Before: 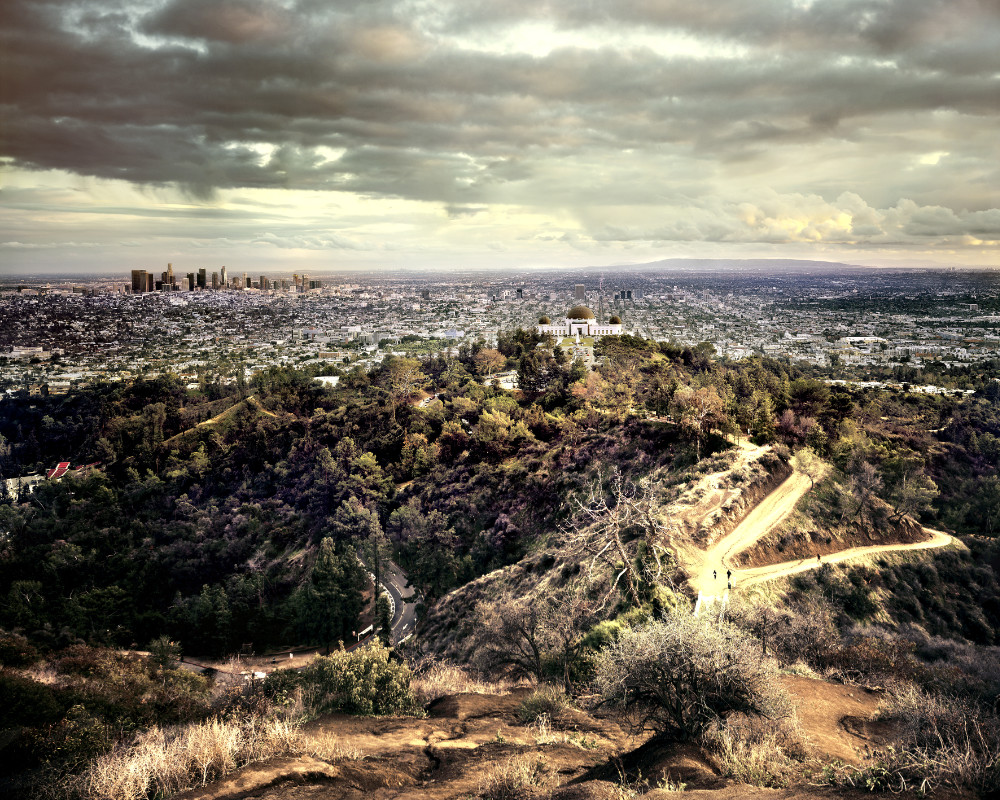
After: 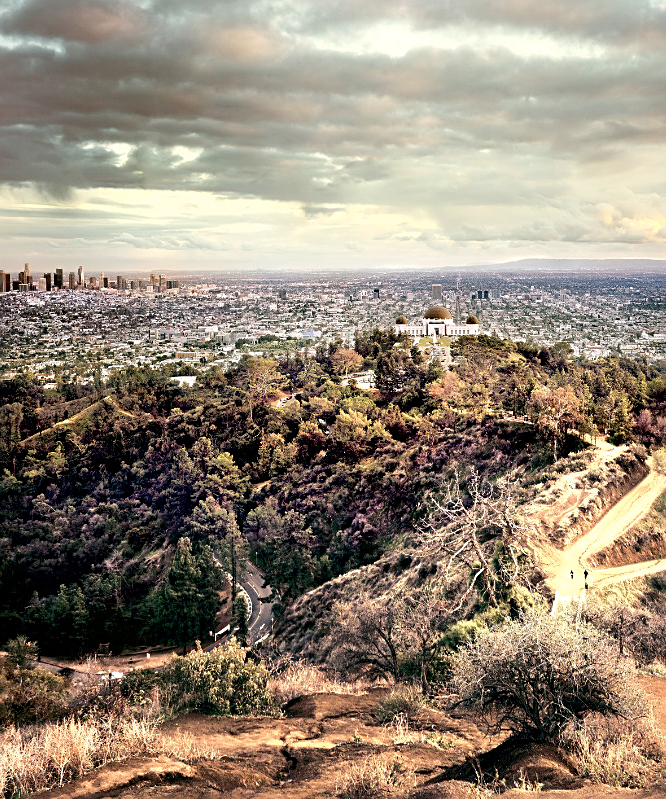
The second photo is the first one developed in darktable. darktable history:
sharpen: on, module defaults
crop and rotate: left 14.301%, right 19.003%
